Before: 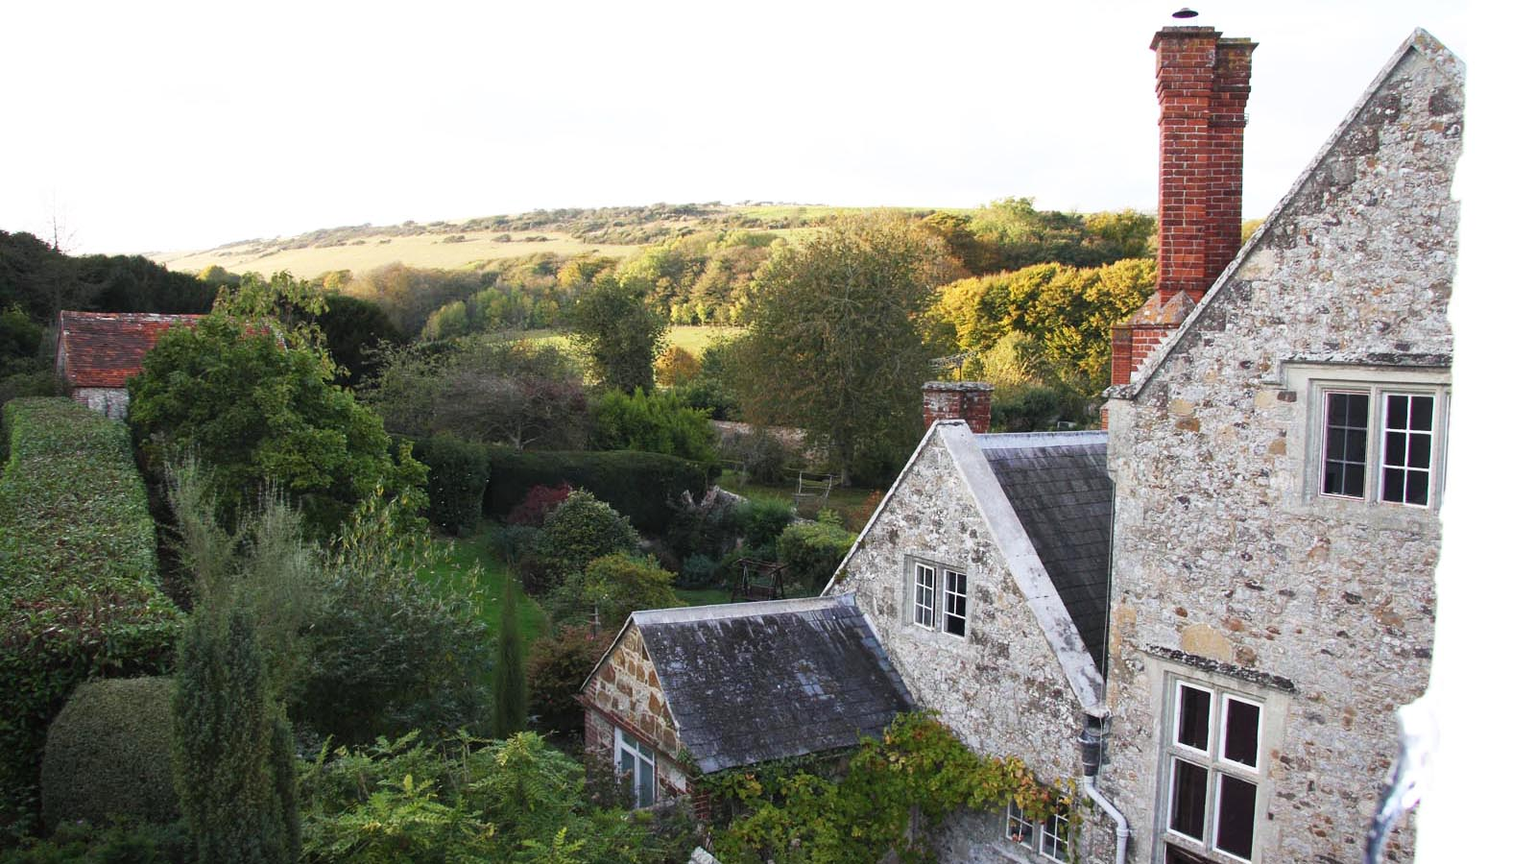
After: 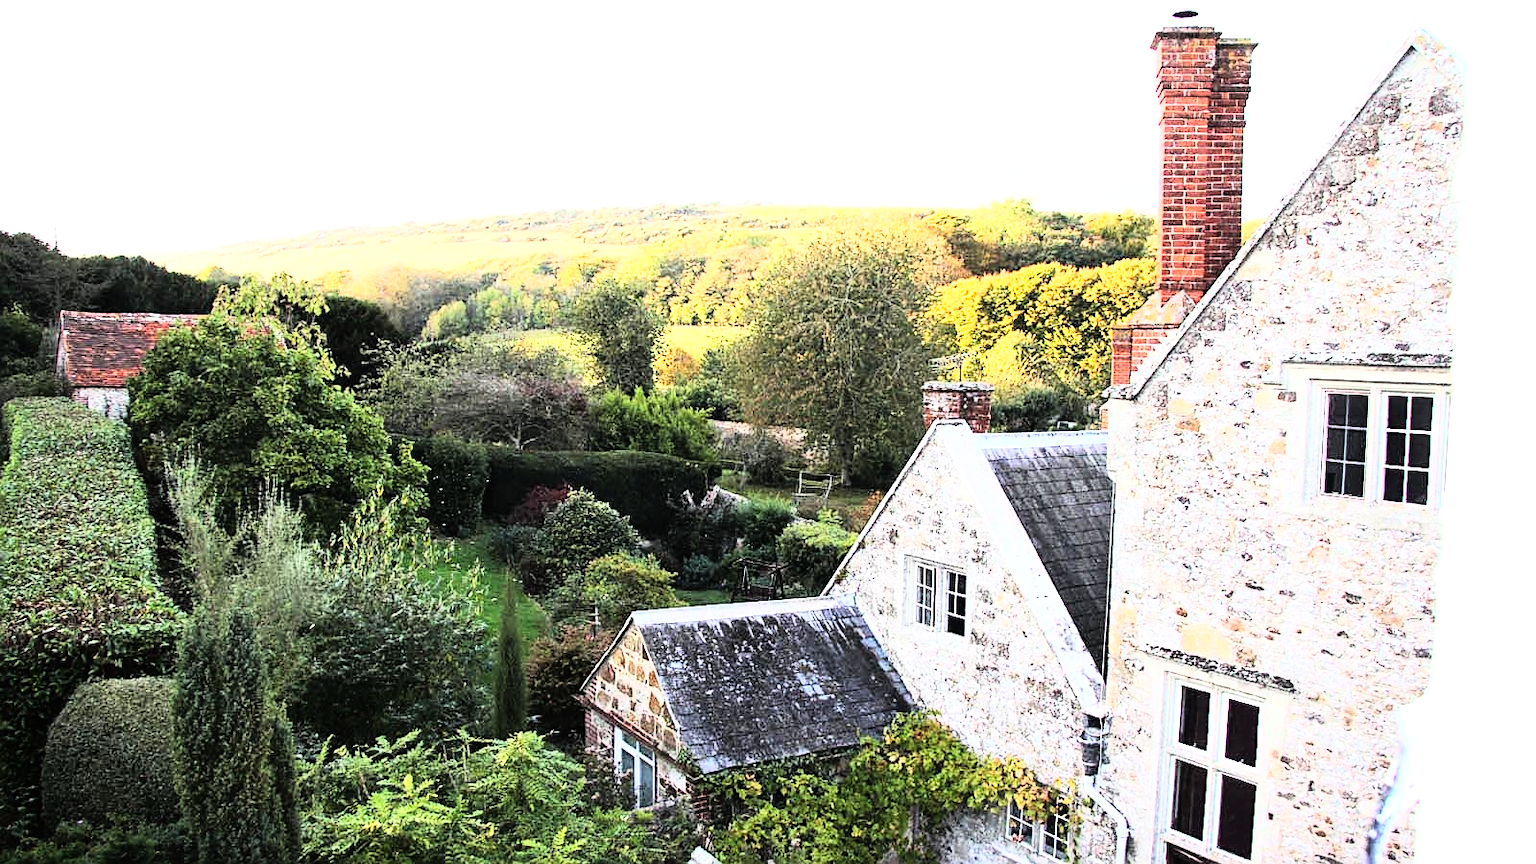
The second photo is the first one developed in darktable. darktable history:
rgb curve: curves: ch0 [(0, 0) (0.21, 0.15) (0.24, 0.21) (0.5, 0.75) (0.75, 0.96) (0.89, 0.99) (1, 1)]; ch1 [(0, 0.02) (0.21, 0.13) (0.25, 0.2) (0.5, 0.67) (0.75, 0.9) (0.89, 0.97) (1, 1)]; ch2 [(0, 0.02) (0.21, 0.13) (0.25, 0.2) (0.5, 0.67) (0.75, 0.9) (0.89, 0.97) (1, 1)], compensate middle gray true
exposure: black level correction 0, exposure 0.5 EV, compensate exposure bias true, compensate highlight preservation false
sharpen: on, module defaults
